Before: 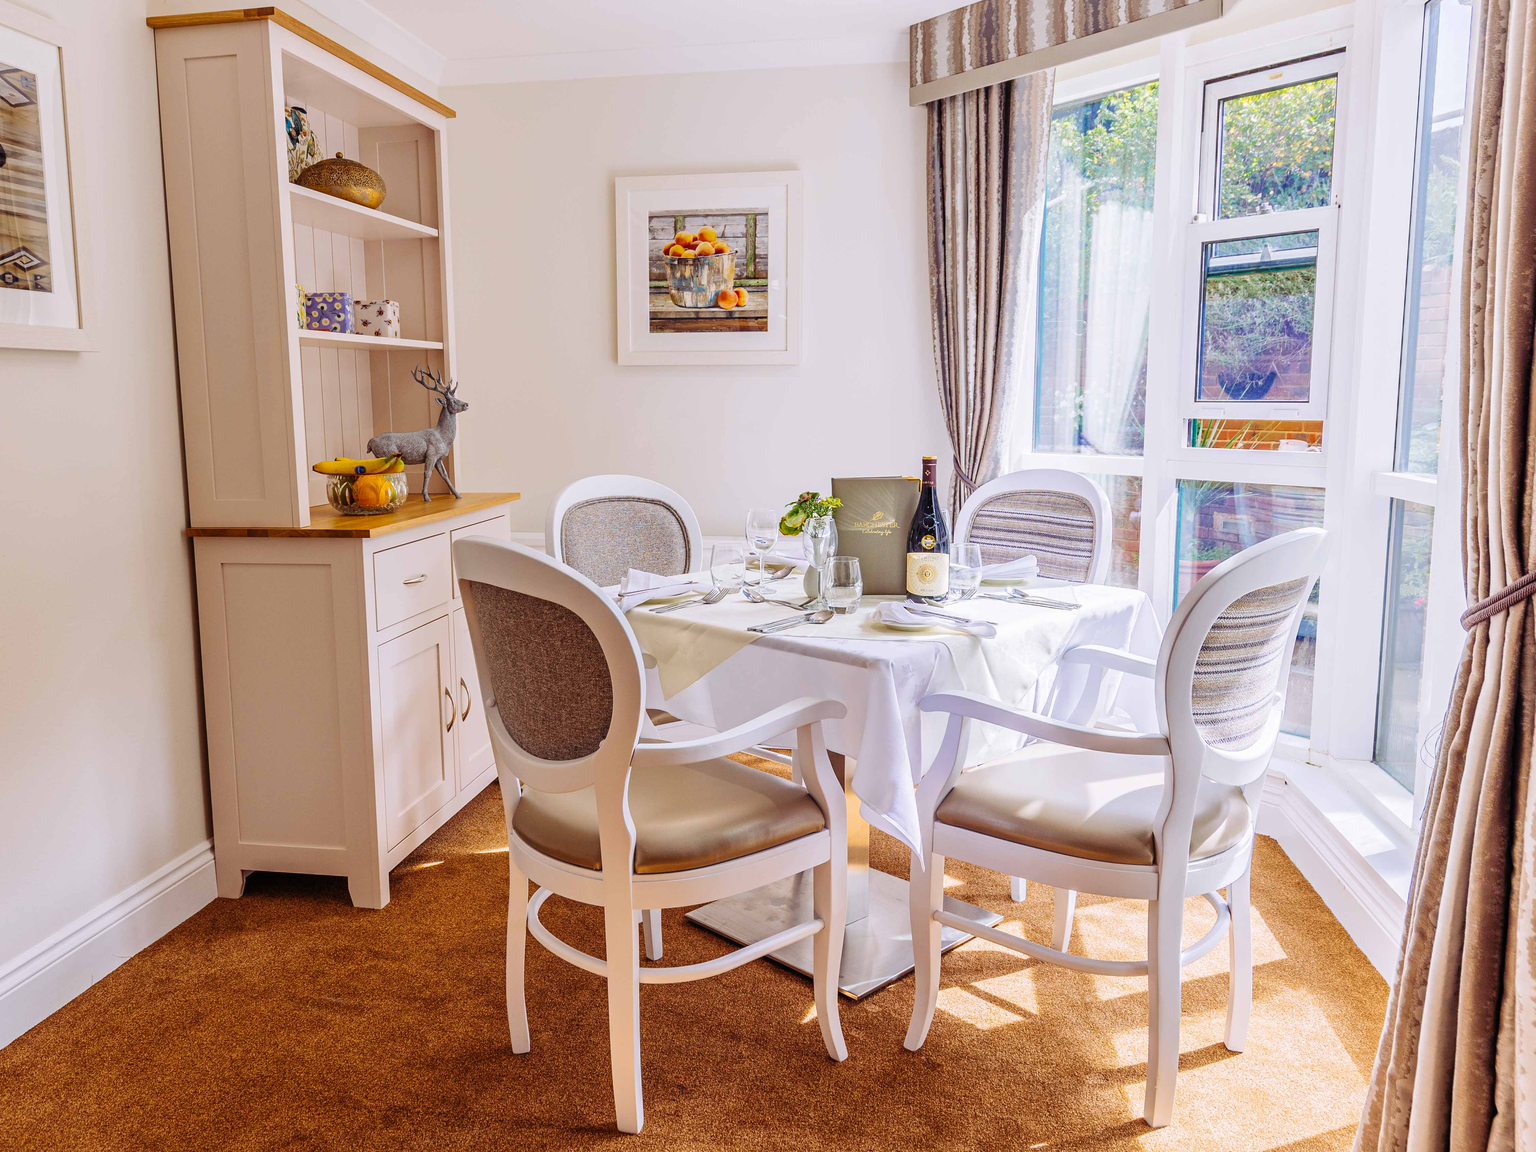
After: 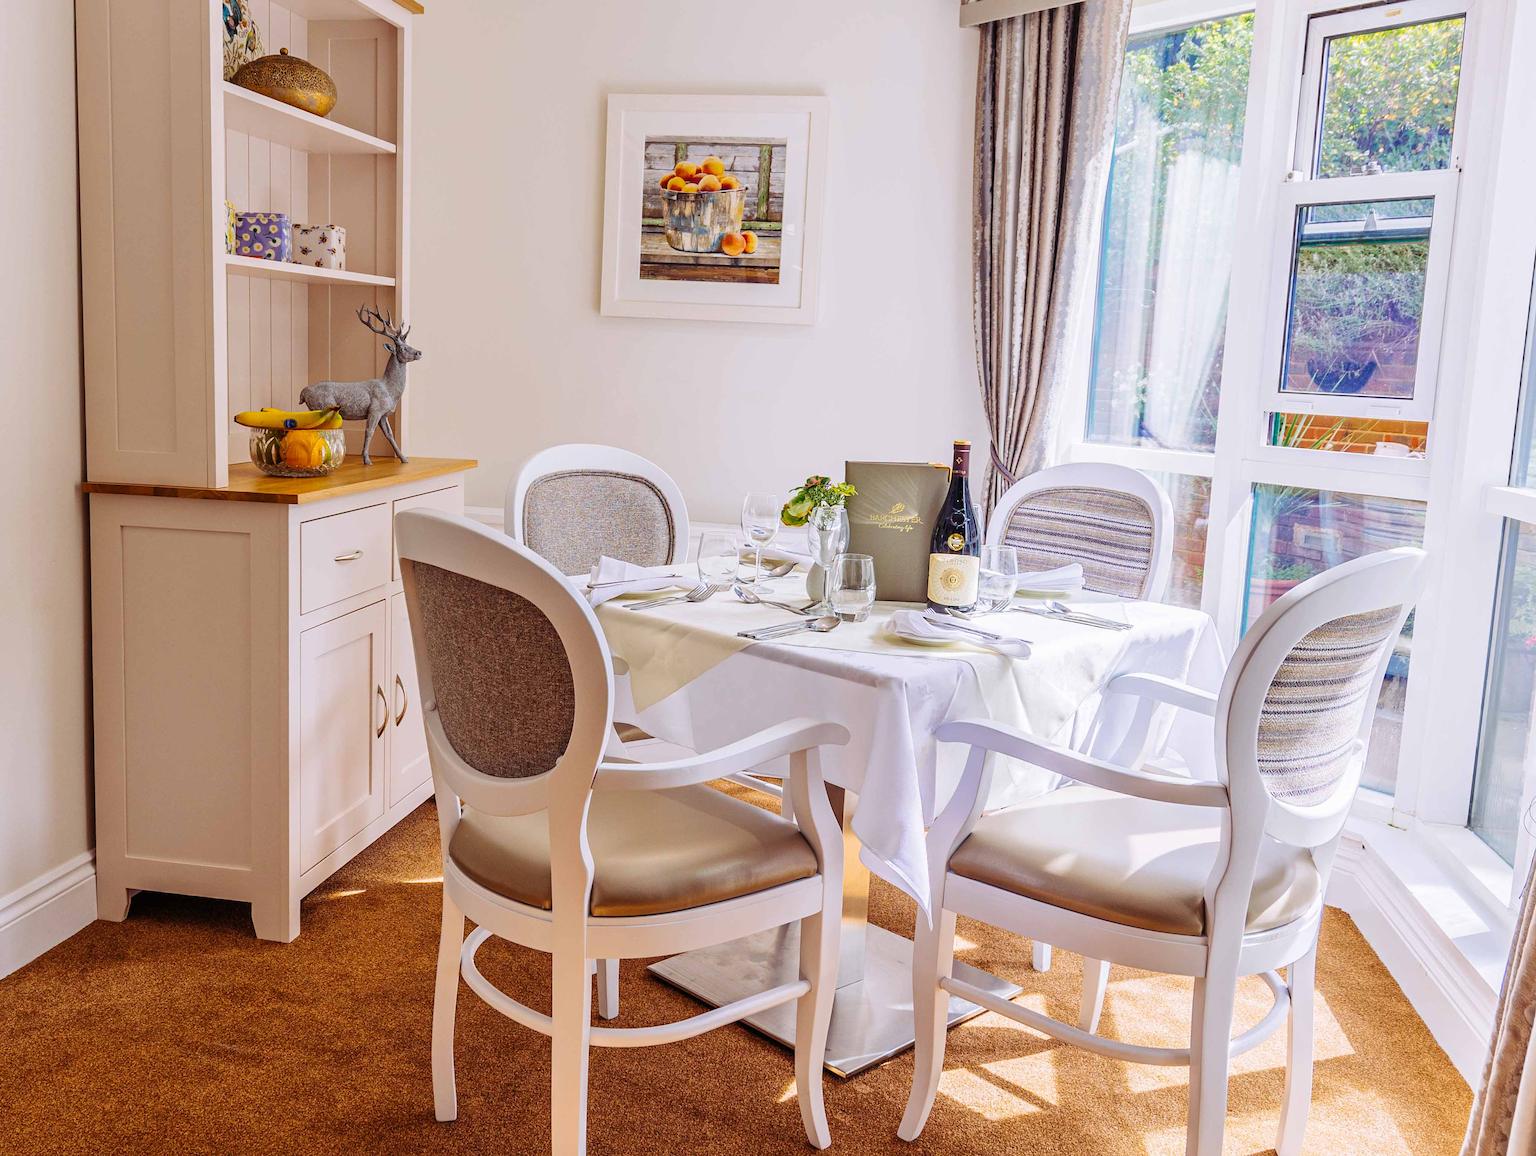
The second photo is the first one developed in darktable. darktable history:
crop and rotate: angle -2.85°, left 5.108%, top 5.195%, right 4.682%, bottom 4.202%
